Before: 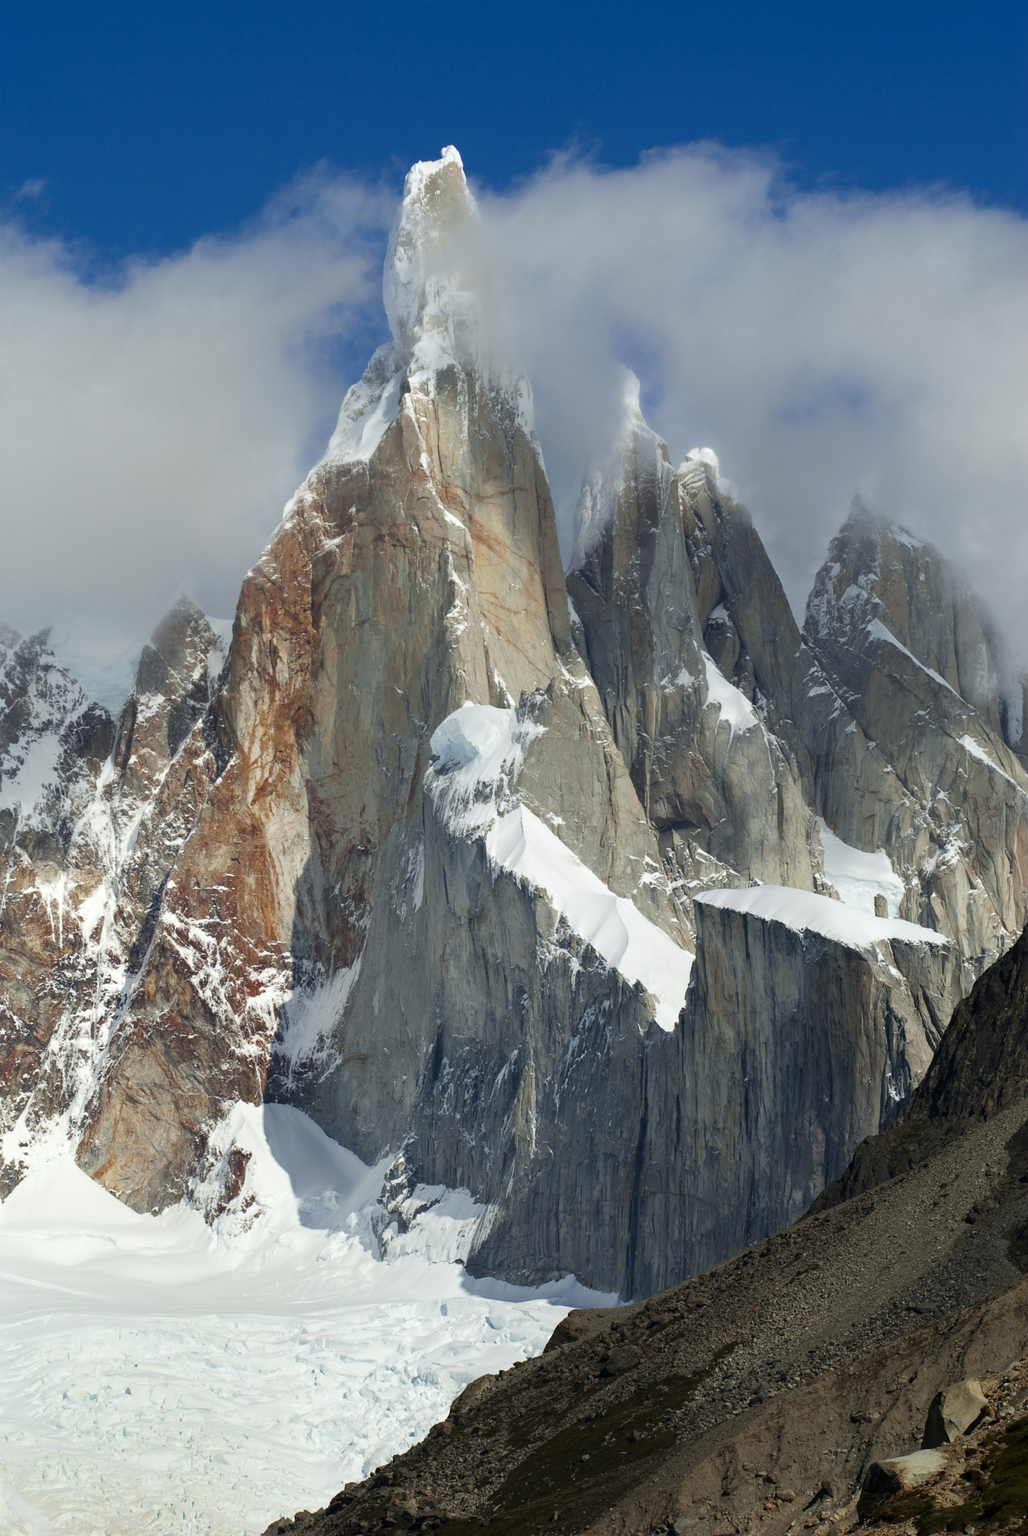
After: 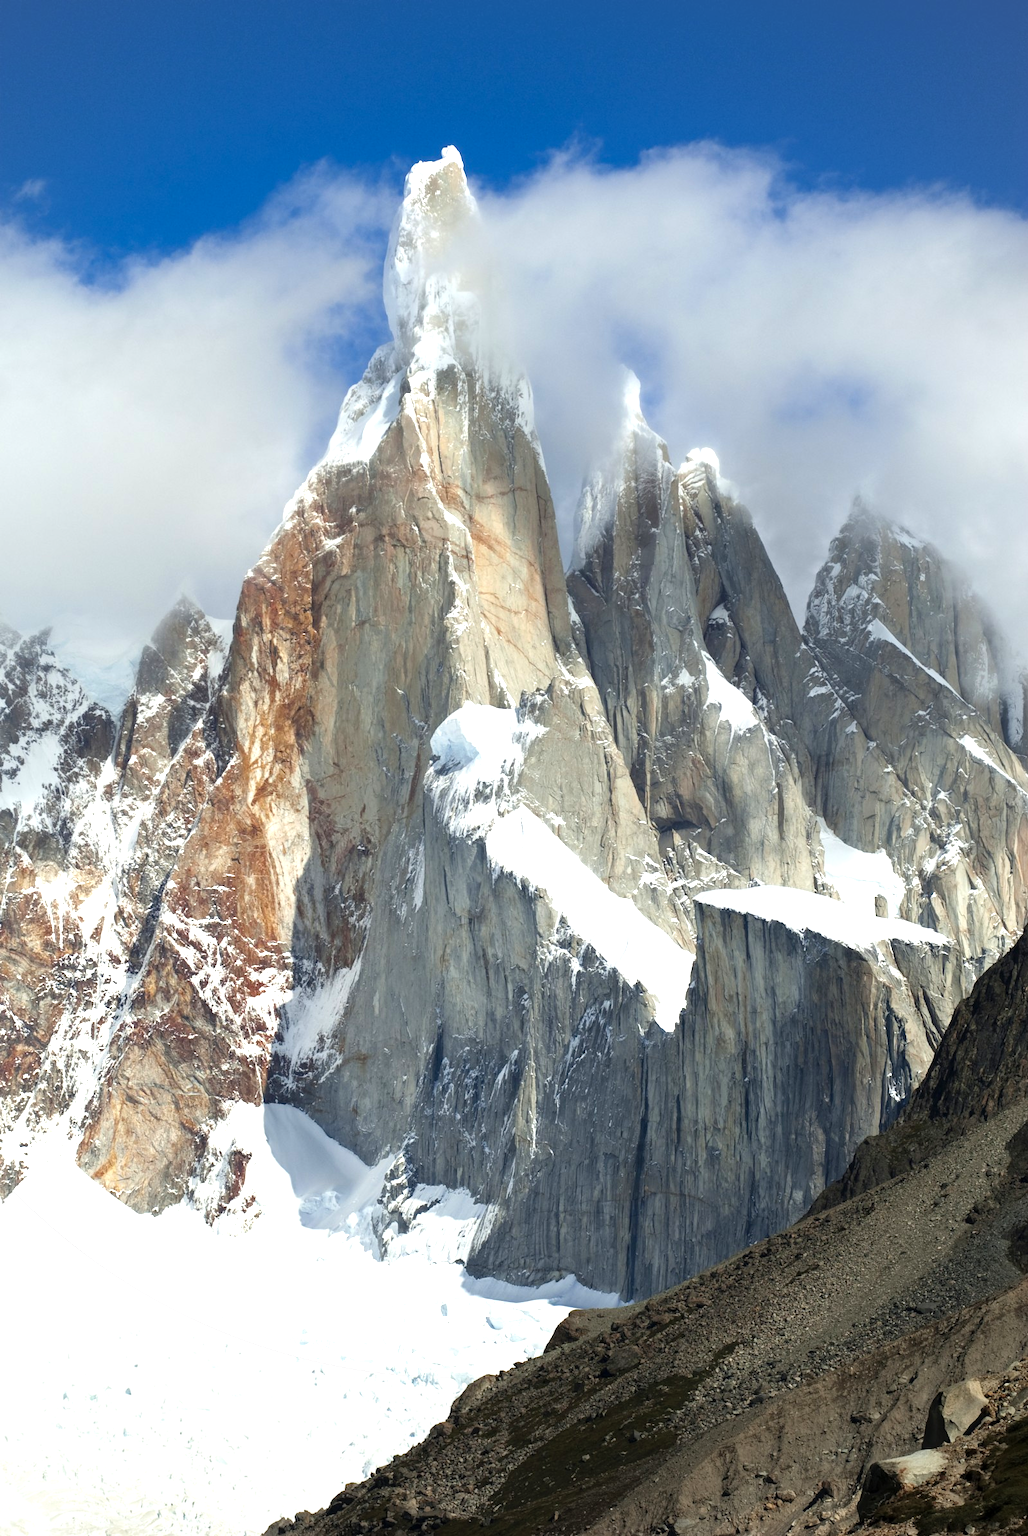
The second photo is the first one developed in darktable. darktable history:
vignetting: brightness -0.184, saturation -0.293, center (-0.117, -0.008), unbound false
levels: levels [0, 0.394, 0.787]
